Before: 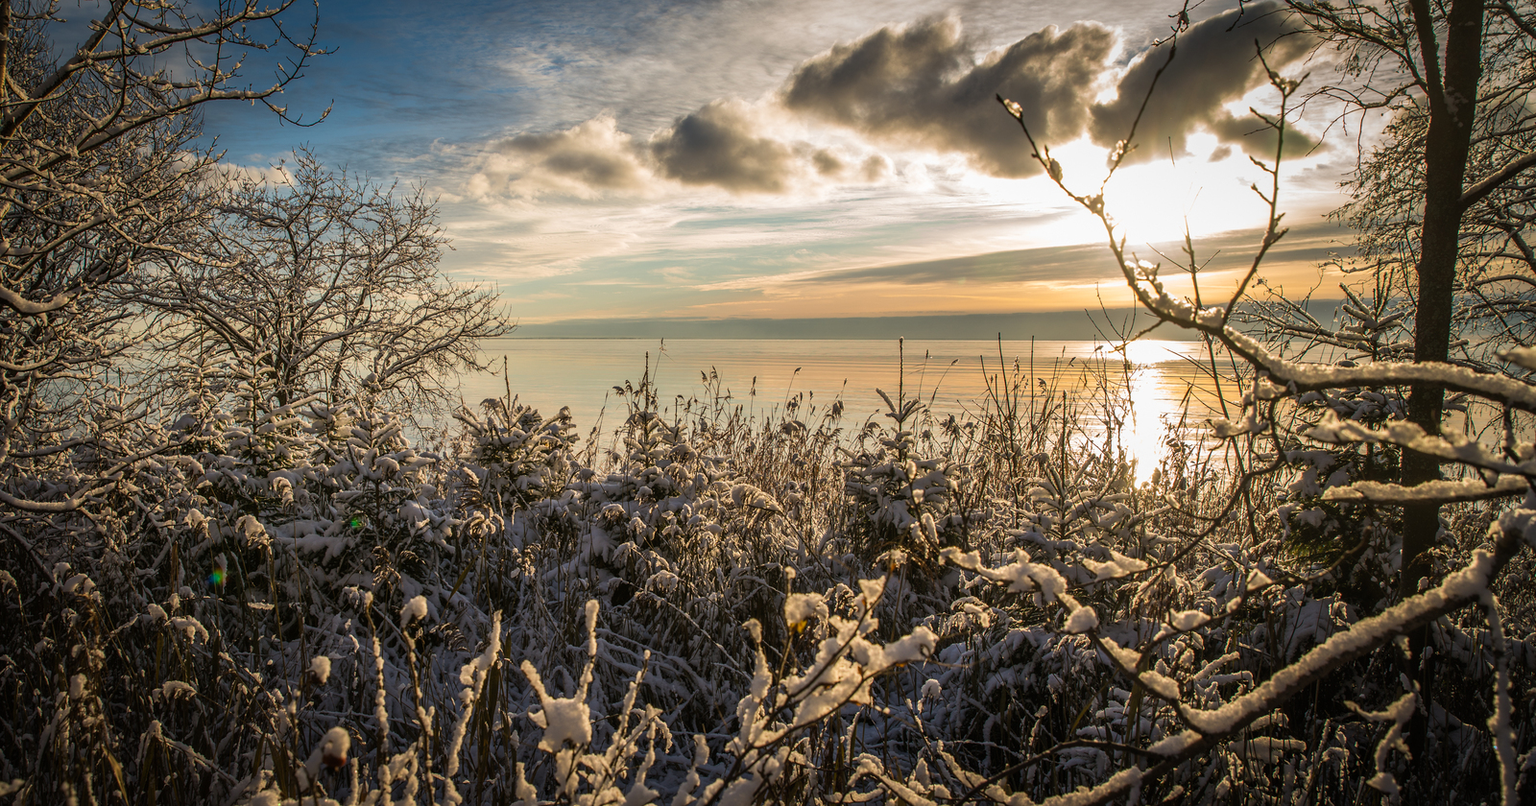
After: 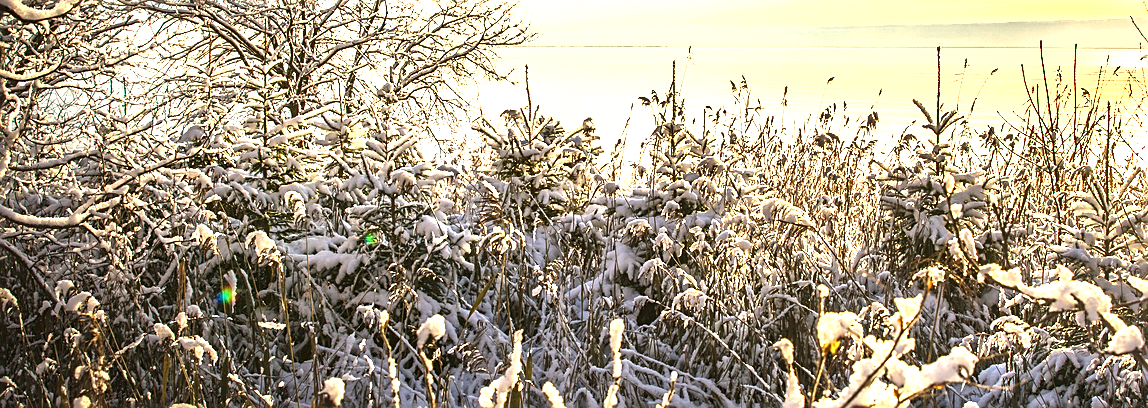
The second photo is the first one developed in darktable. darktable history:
exposure: black level correction 0, exposure 2.375 EV, compensate highlight preservation false
shadows and highlights: shadows 31.82, highlights -32.11, soften with gaussian
contrast brightness saturation: contrast 0.071
crop: top 36.491%, right 28.215%, bottom 14.935%
sharpen: on, module defaults
